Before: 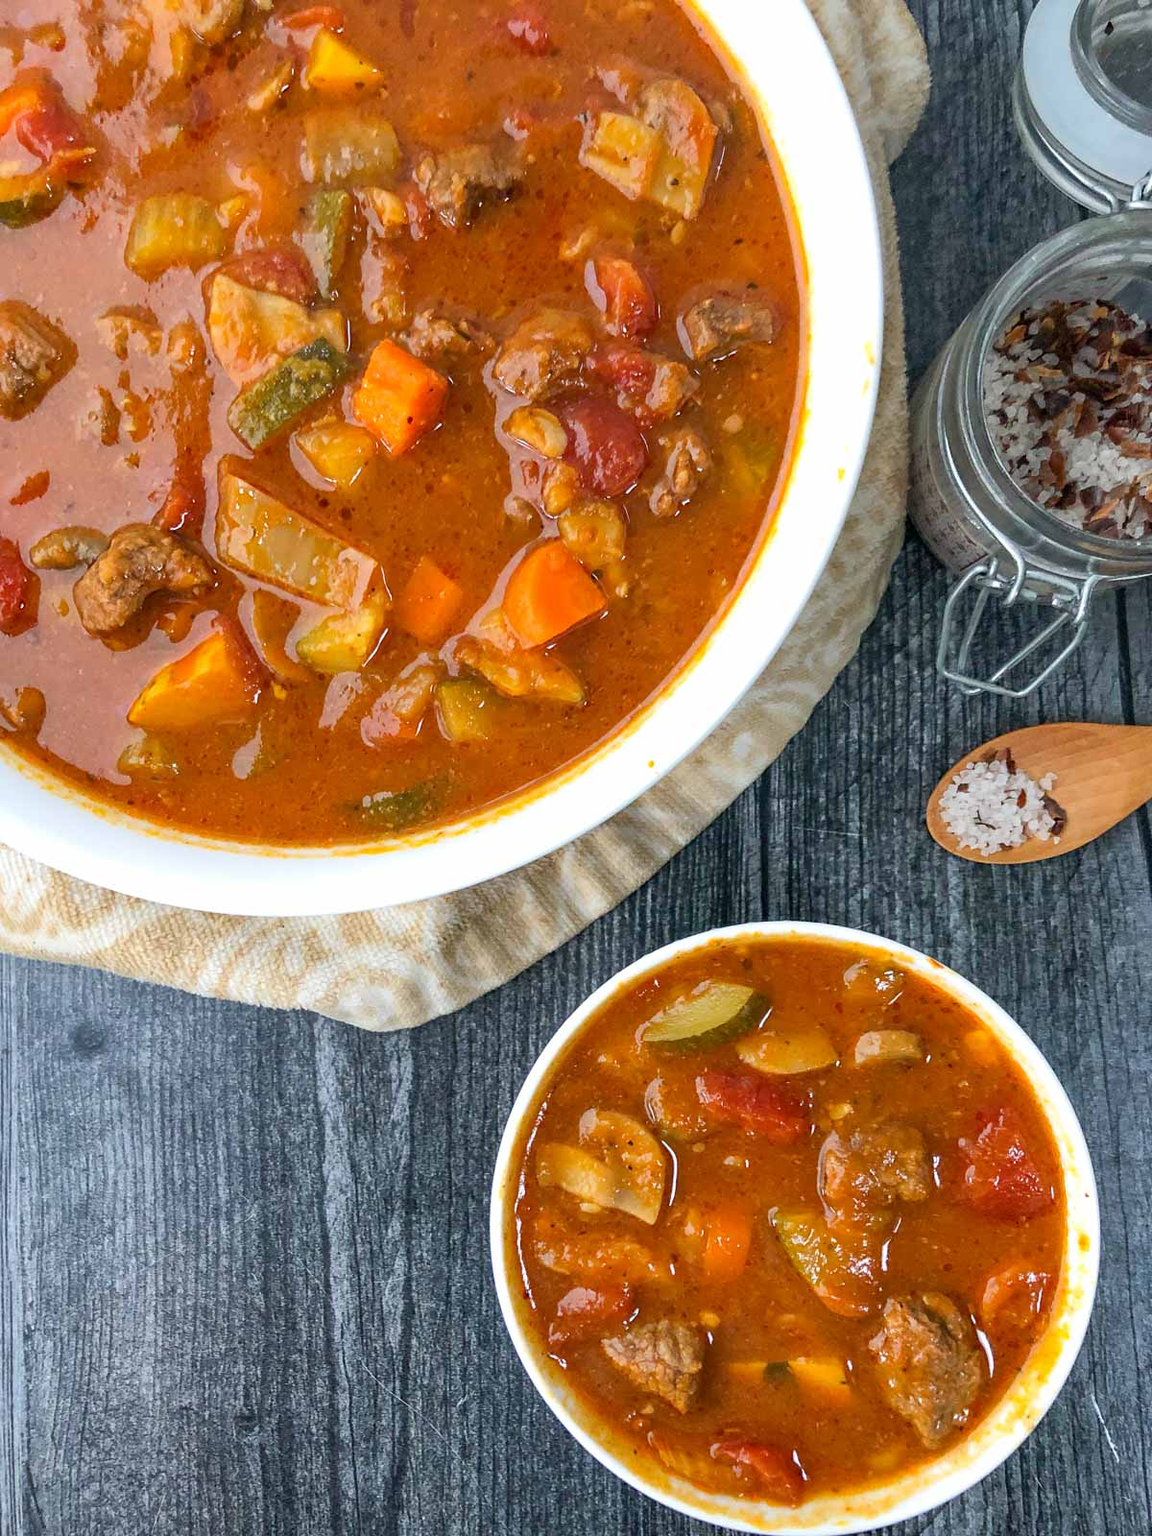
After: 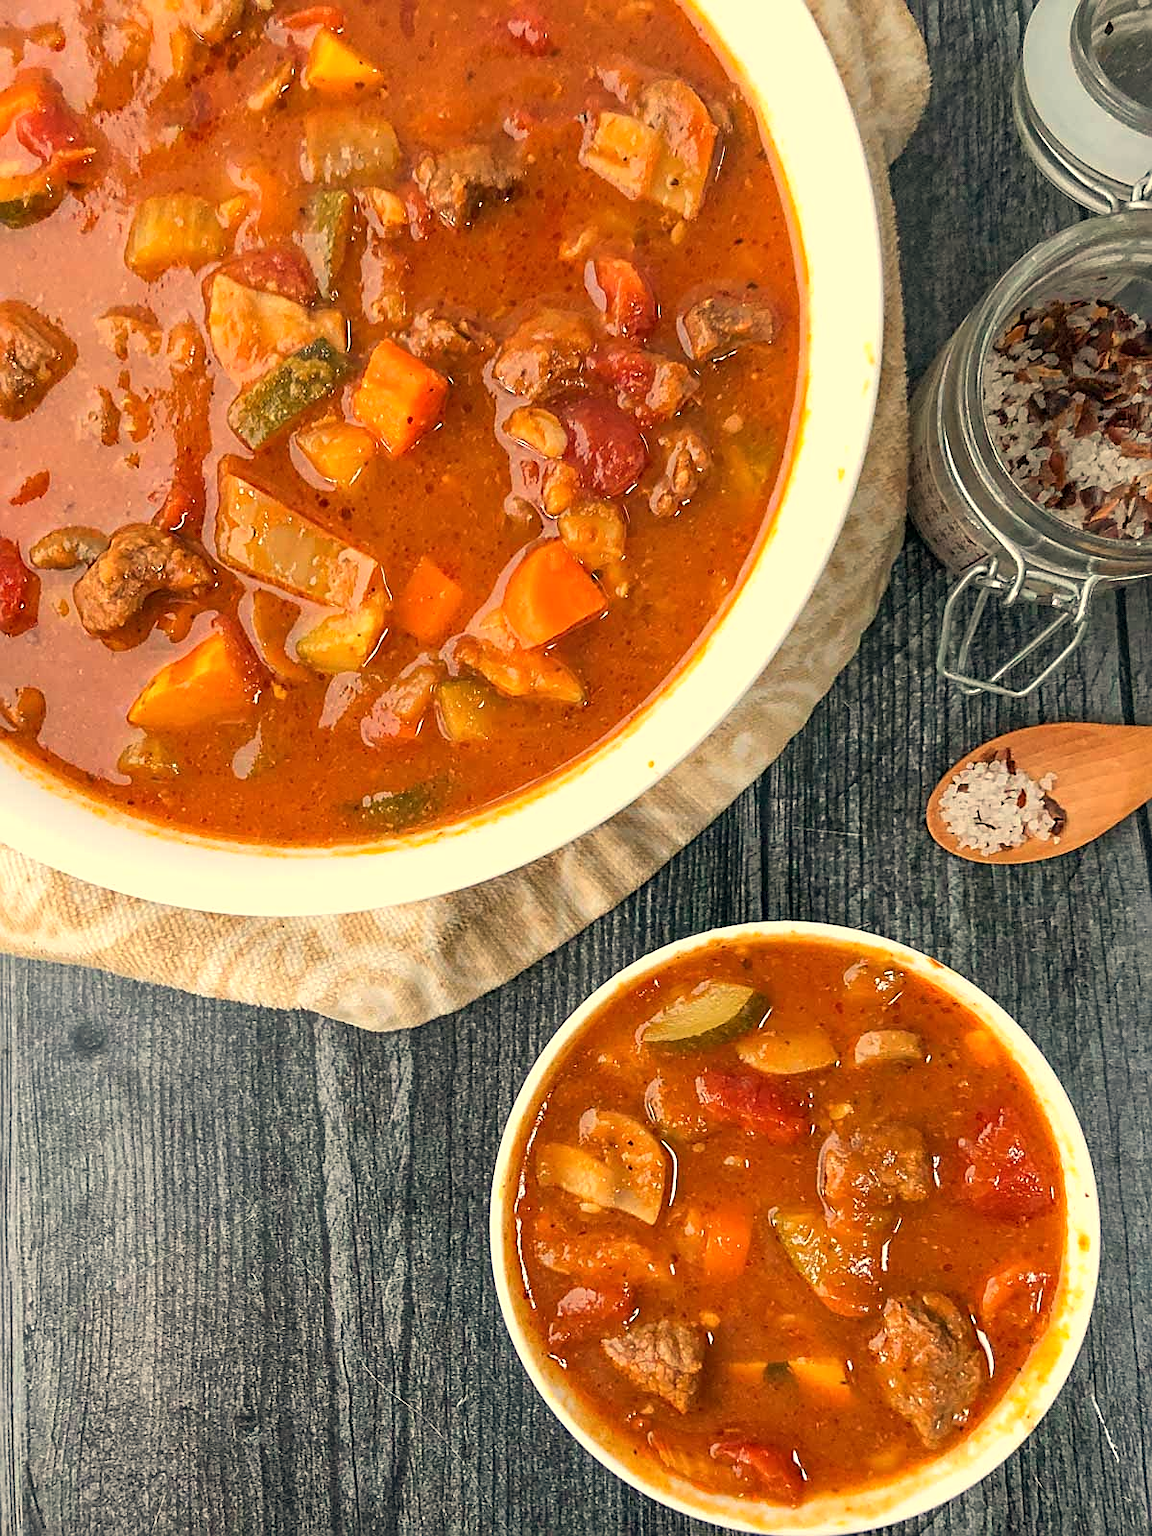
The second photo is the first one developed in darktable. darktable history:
white balance: red 1.138, green 0.996, blue 0.812
sharpen: on, module defaults
